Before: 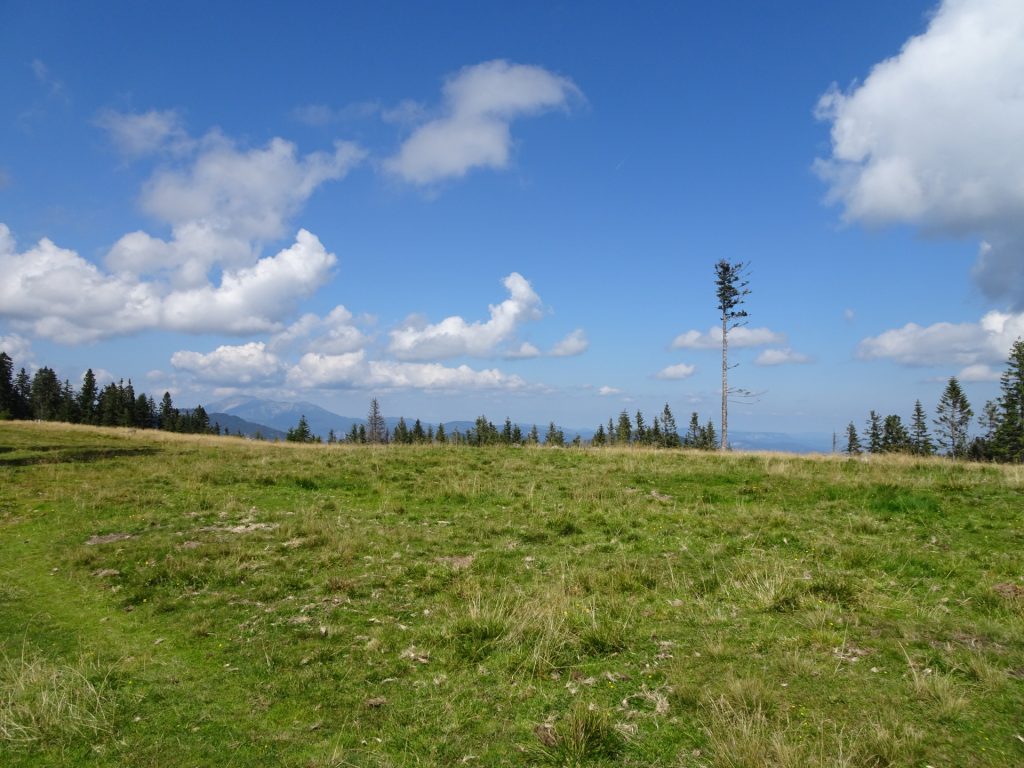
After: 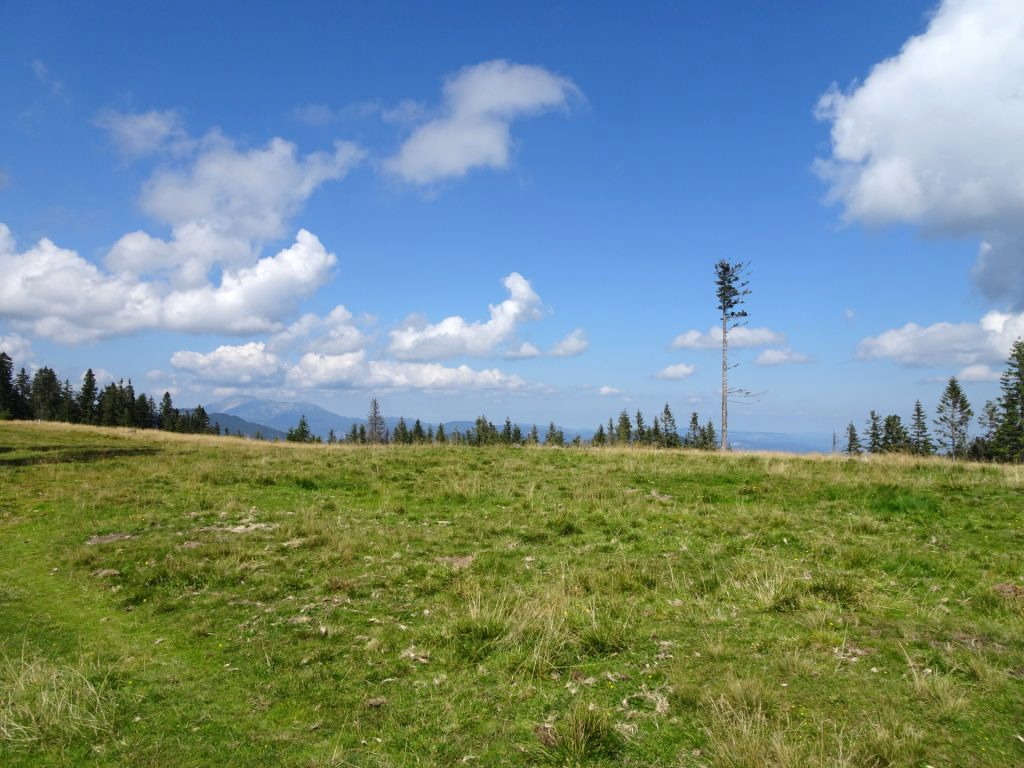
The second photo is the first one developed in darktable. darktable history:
exposure: exposure 0.194 EV, compensate exposure bias true, compensate highlight preservation false
